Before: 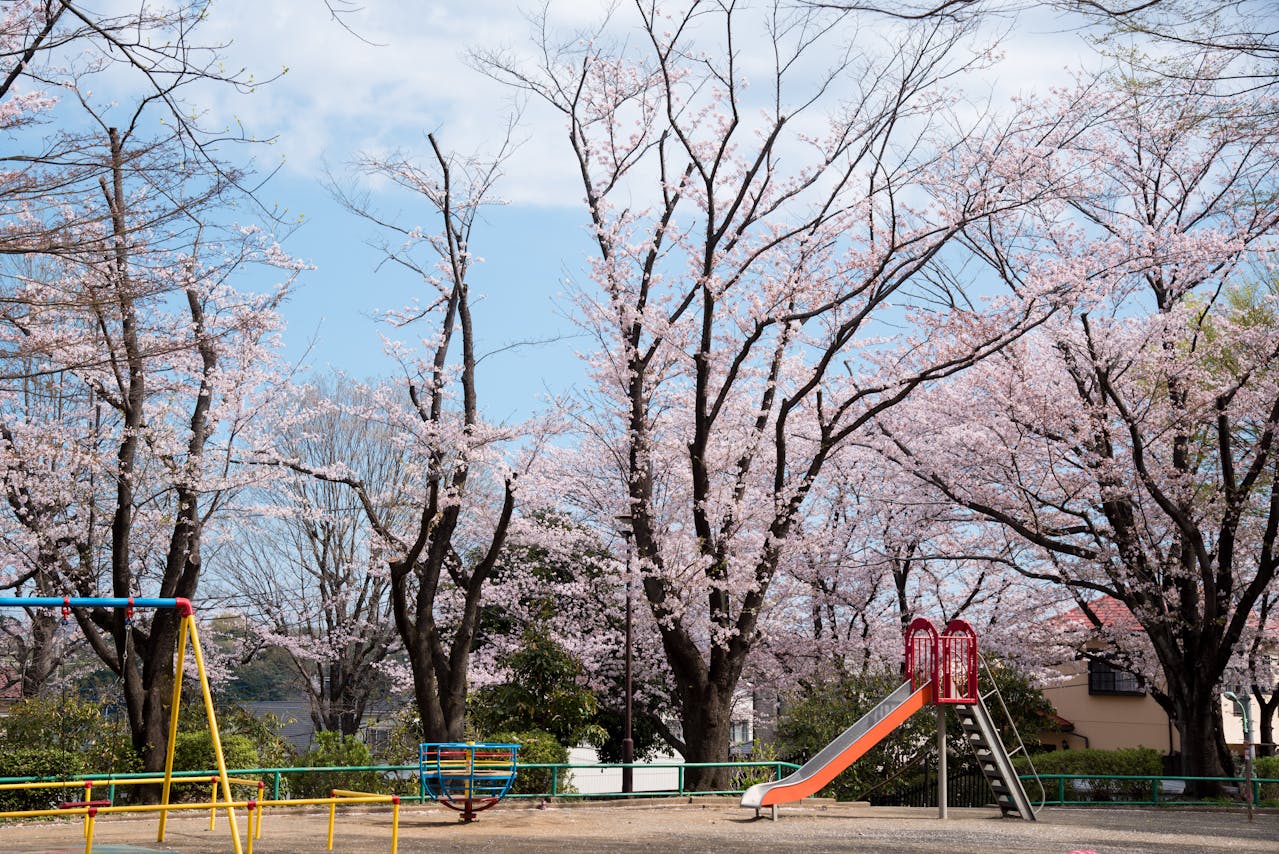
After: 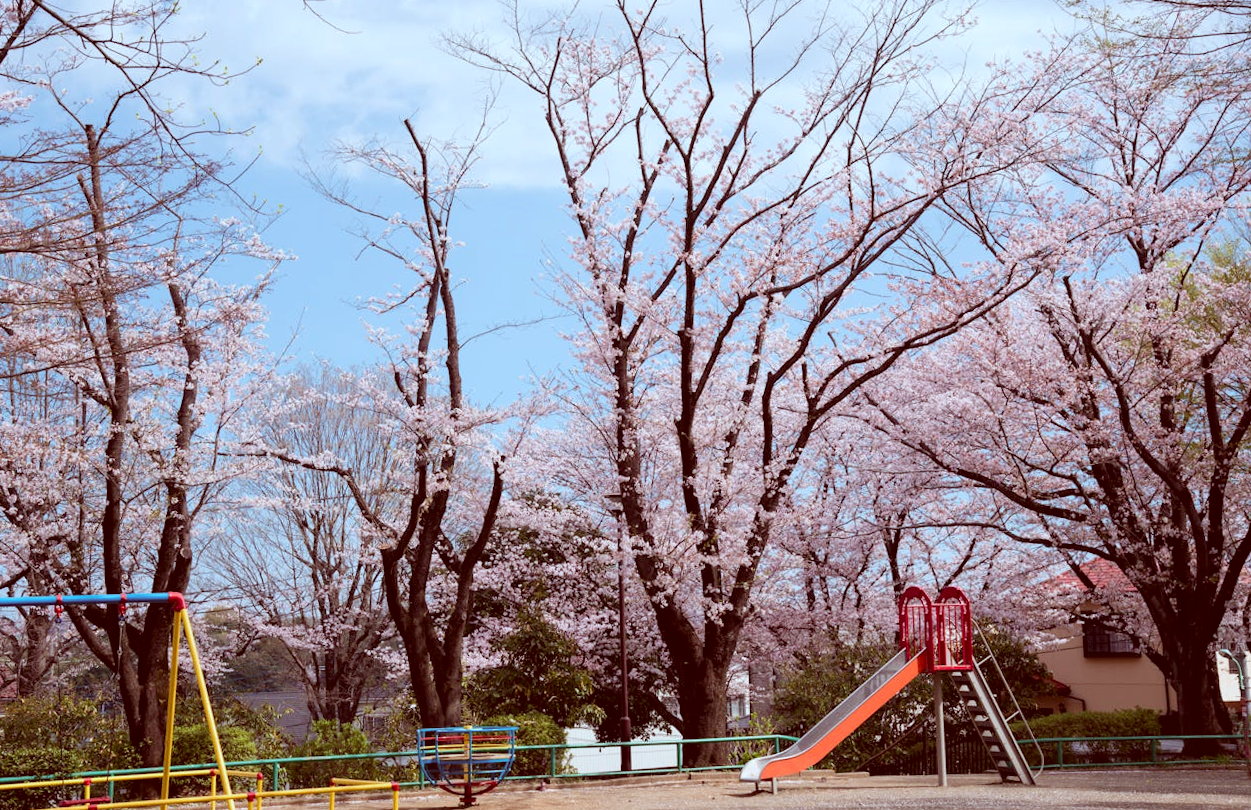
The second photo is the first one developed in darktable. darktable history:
color calibration: illuminant as shot in camera, x 0.358, y 0.373, temperature 4628.91 K
color correction: highlights a* -7.23, highlights b* -0.161, shadows a* 20.08, shadows b* 11.73
rotate and perspective: rotation -2°, crop left 0.022, crop right 0.978, crop top 0.049, crop bottom 0.951
